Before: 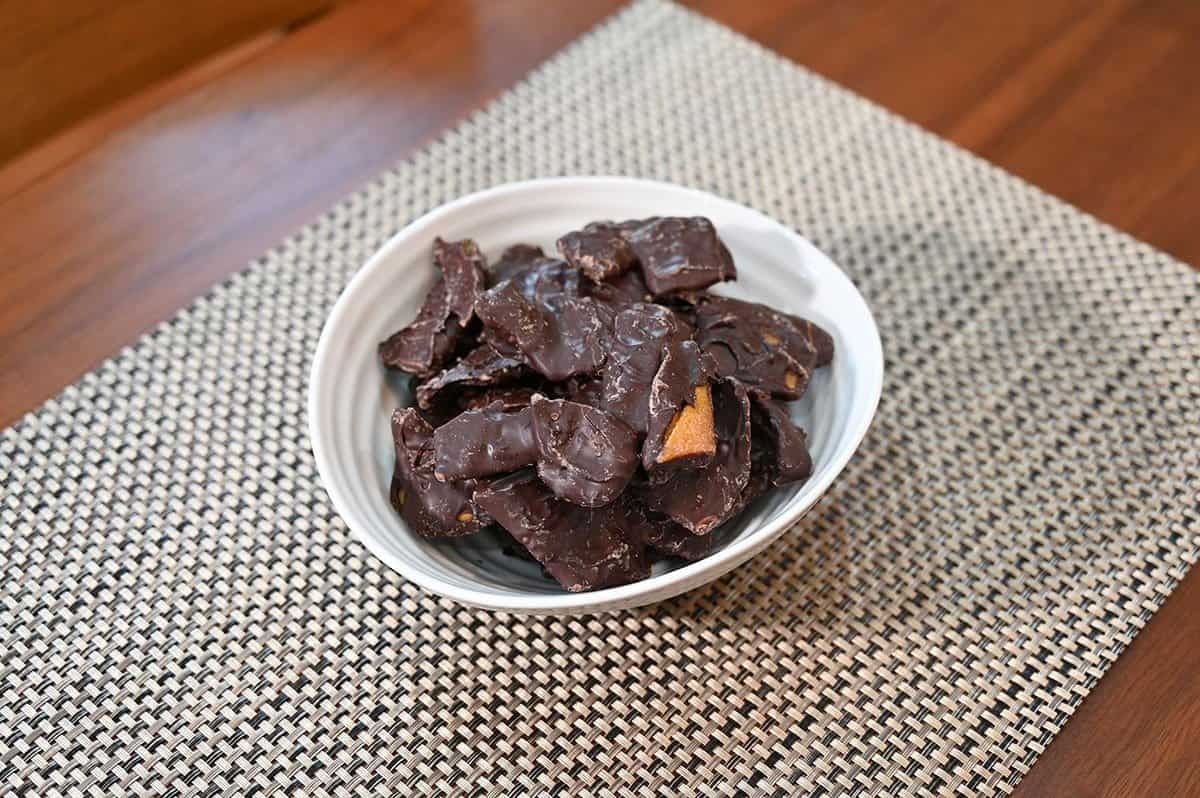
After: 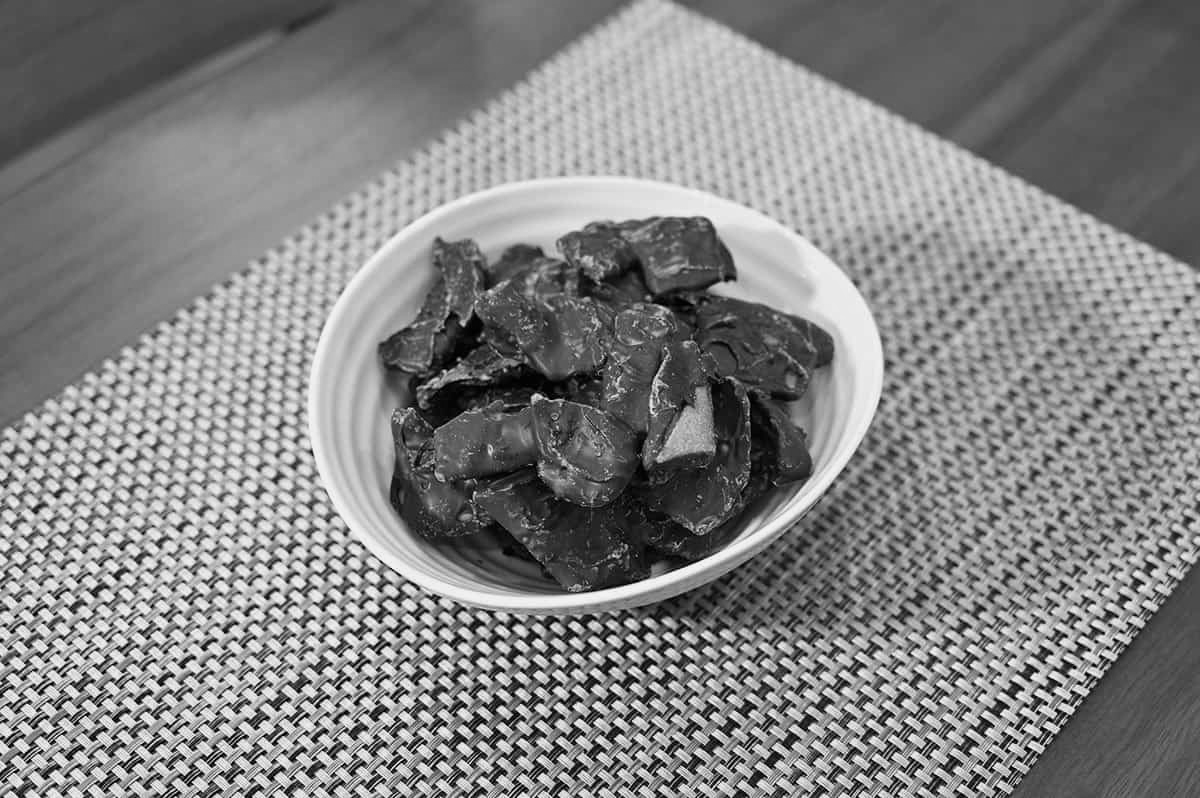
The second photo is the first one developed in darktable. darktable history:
monochrome: a 73.58, b 64.21
